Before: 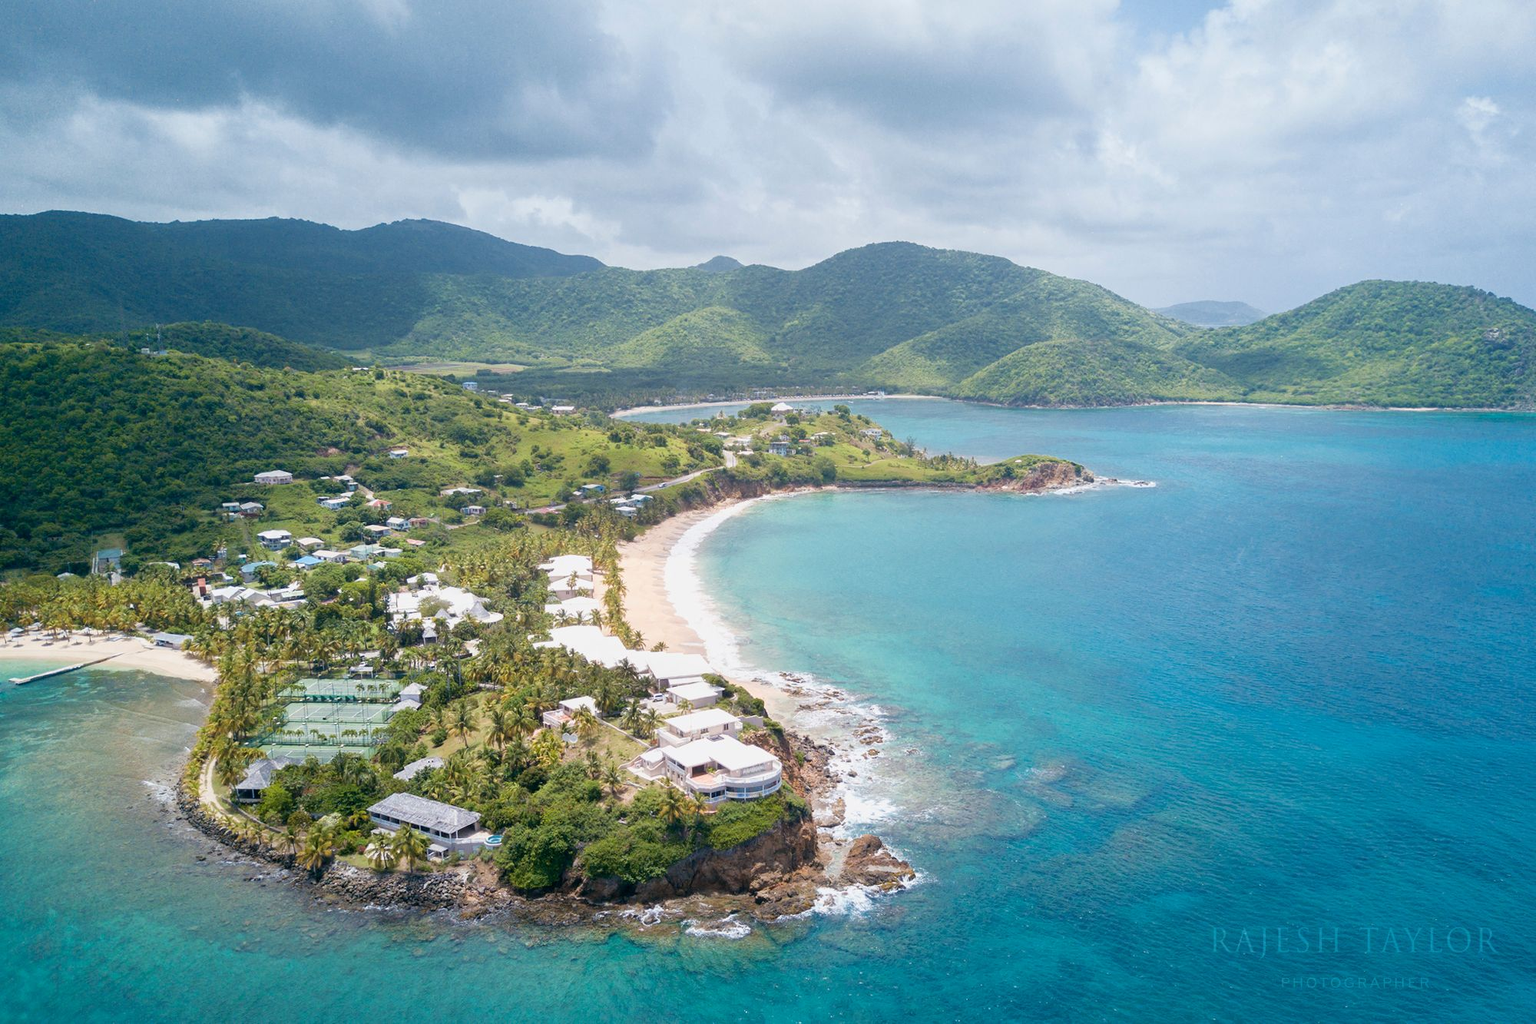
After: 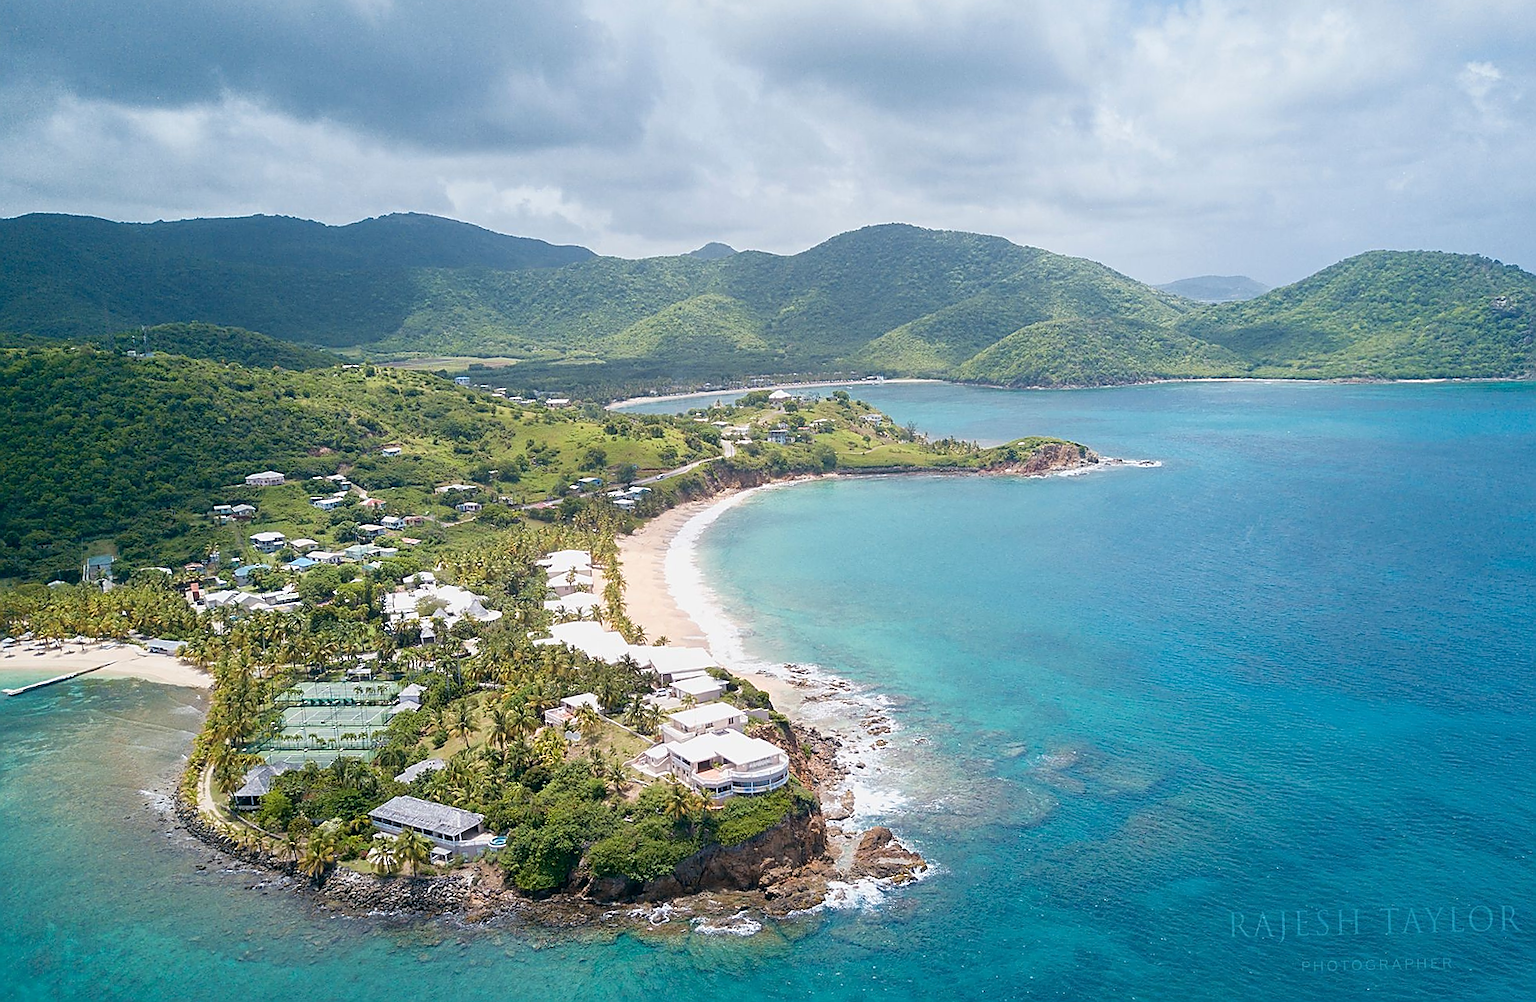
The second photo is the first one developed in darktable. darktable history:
rotate and perspective: rotation -1.42°, crop left 0.016, crop right 0.984, crop top 0.035, crop bottom 0.965
exposure: compensate highlight preservation false
sharpen: radius 1.4, amount 1.25, threshold 0.7
